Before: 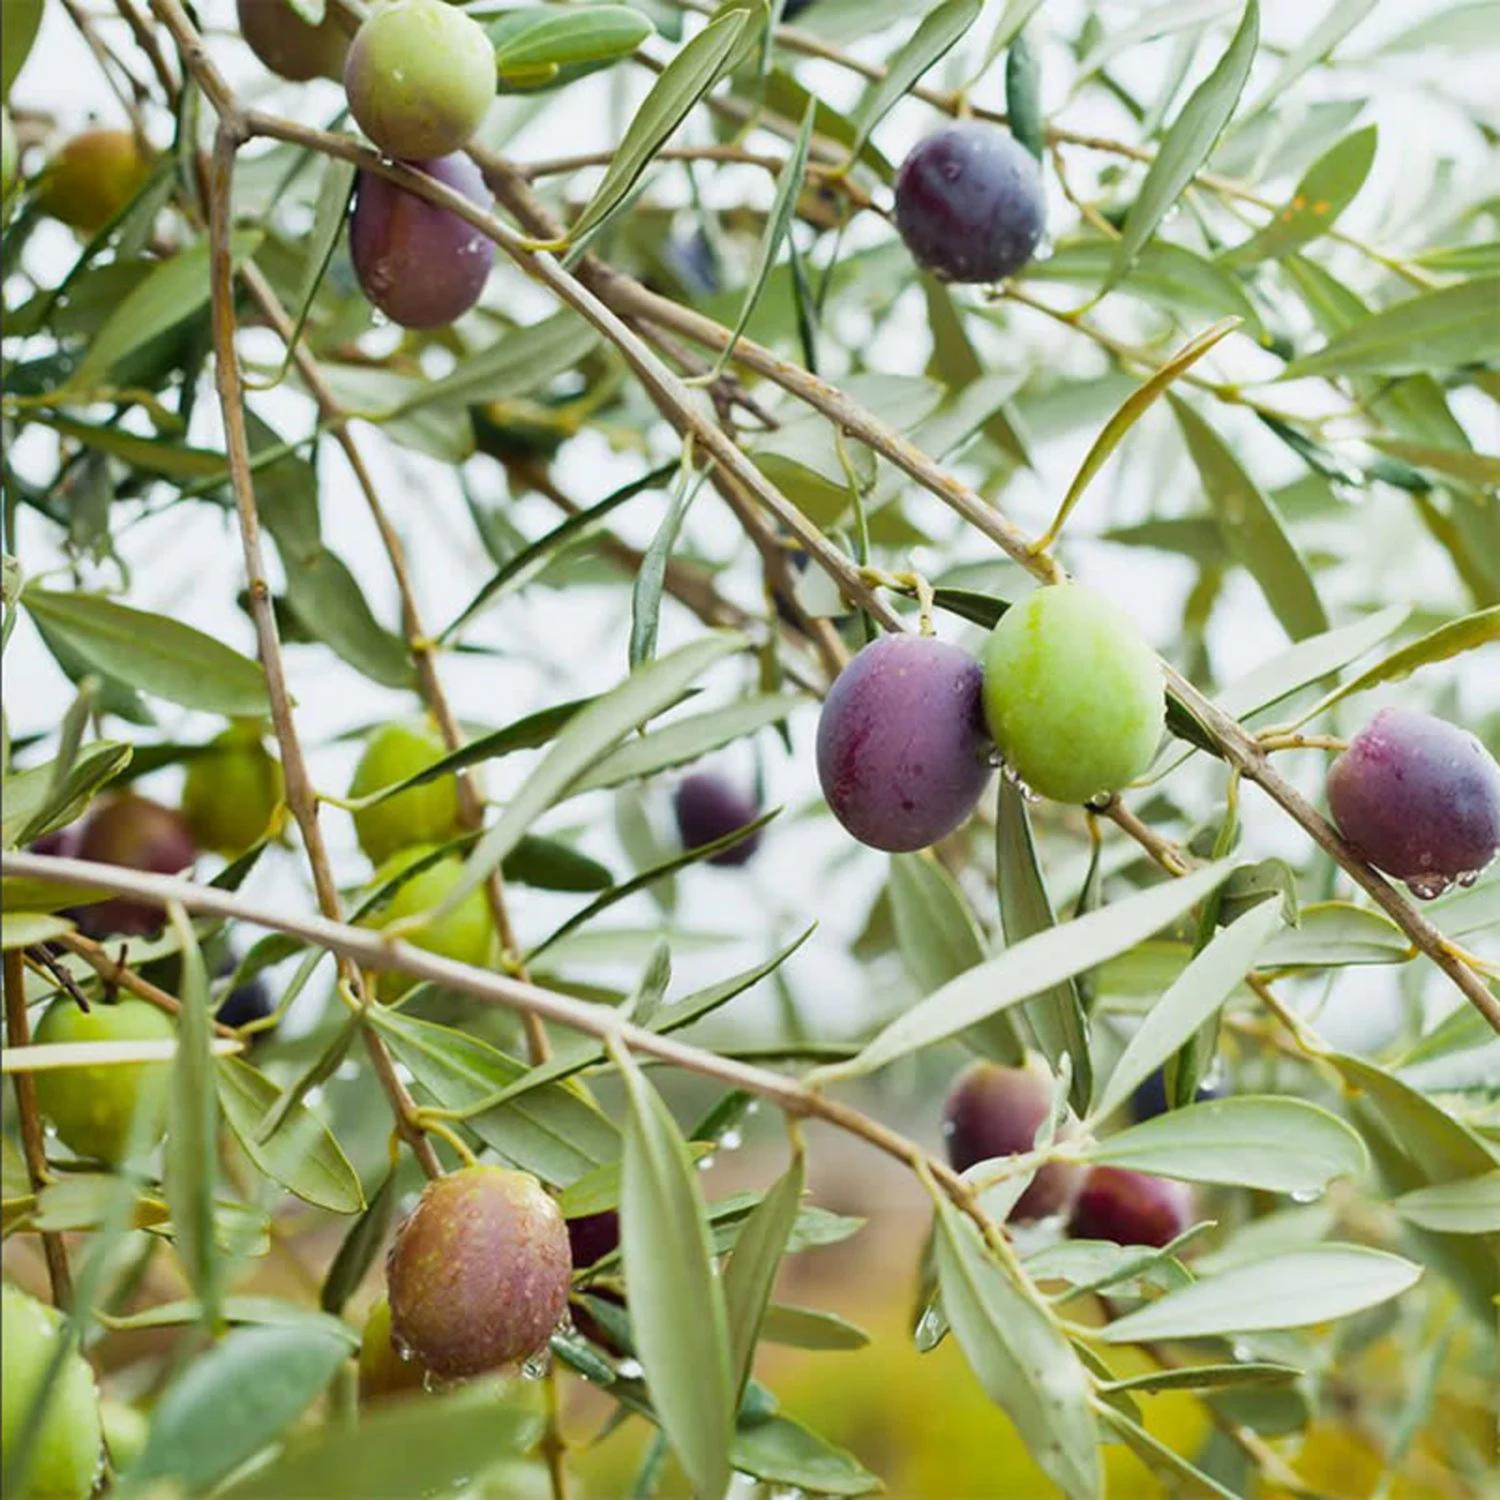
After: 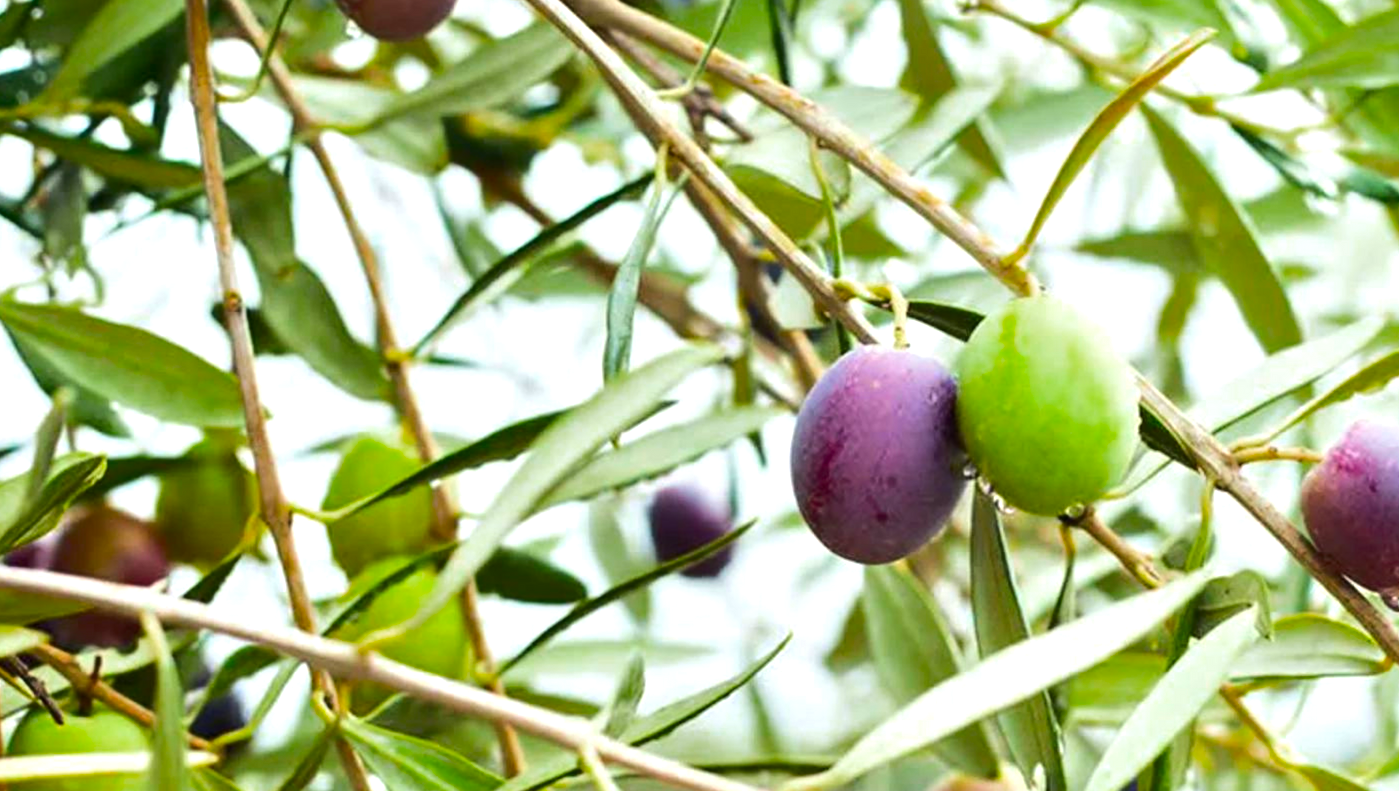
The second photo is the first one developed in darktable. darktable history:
tone equalizer: -8 EV 0.001 EV, -7 EV -0.001 EV, -6 EV 0.005 EV, -5 EV -0.033 EV, -4 EV -0.121 EV, -3 EV -0.16 EV, -2 EV 0.218 EV, -1 EV 0.722 EV, +0 EV 0.464 EV
color zones: curves: ch0 [(0, 0.425) (0.143, 0.422) (0.286, 0.42) (0.429, 0.419) (0.571, 0.419) (0.714, 0.42) (0.857, 0.422) (1, 0.425)]; ch1 [(0, 0.666) (0.143, 0.669) (0.286, 0.671) (0.429, 0.67) (0.571, 0.67) (0.714, 0.67) (0.857, 0.67) (1, 0.666)]
crop: left 1.78%, top 19.22%, right 4.933%, bottom 28.039%
